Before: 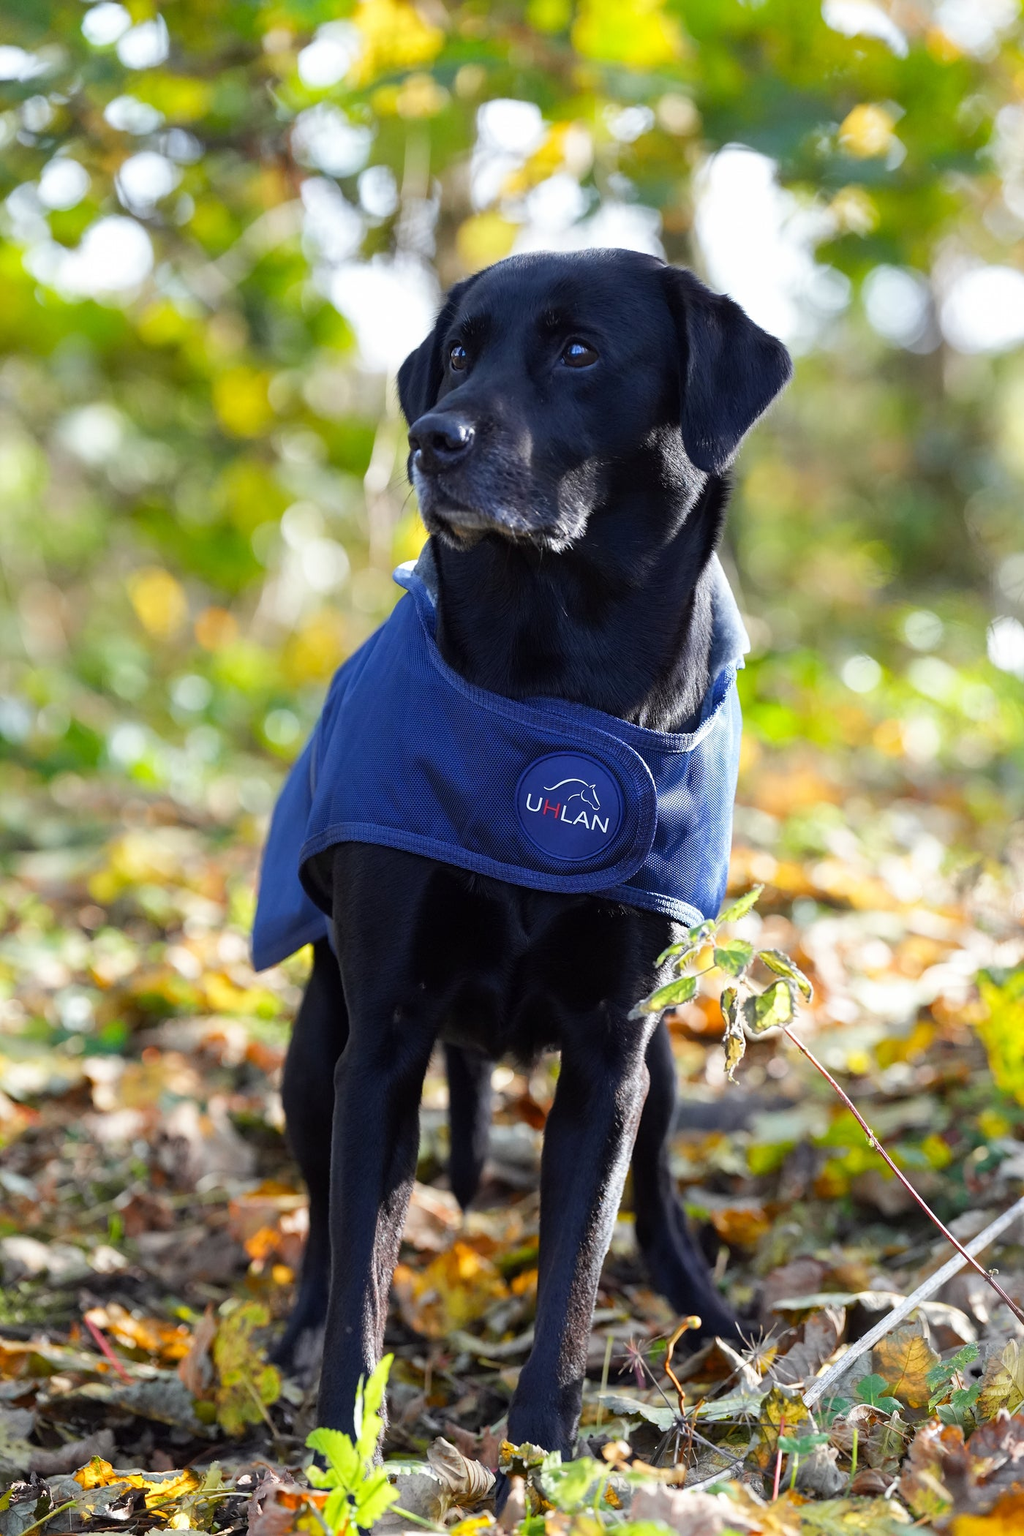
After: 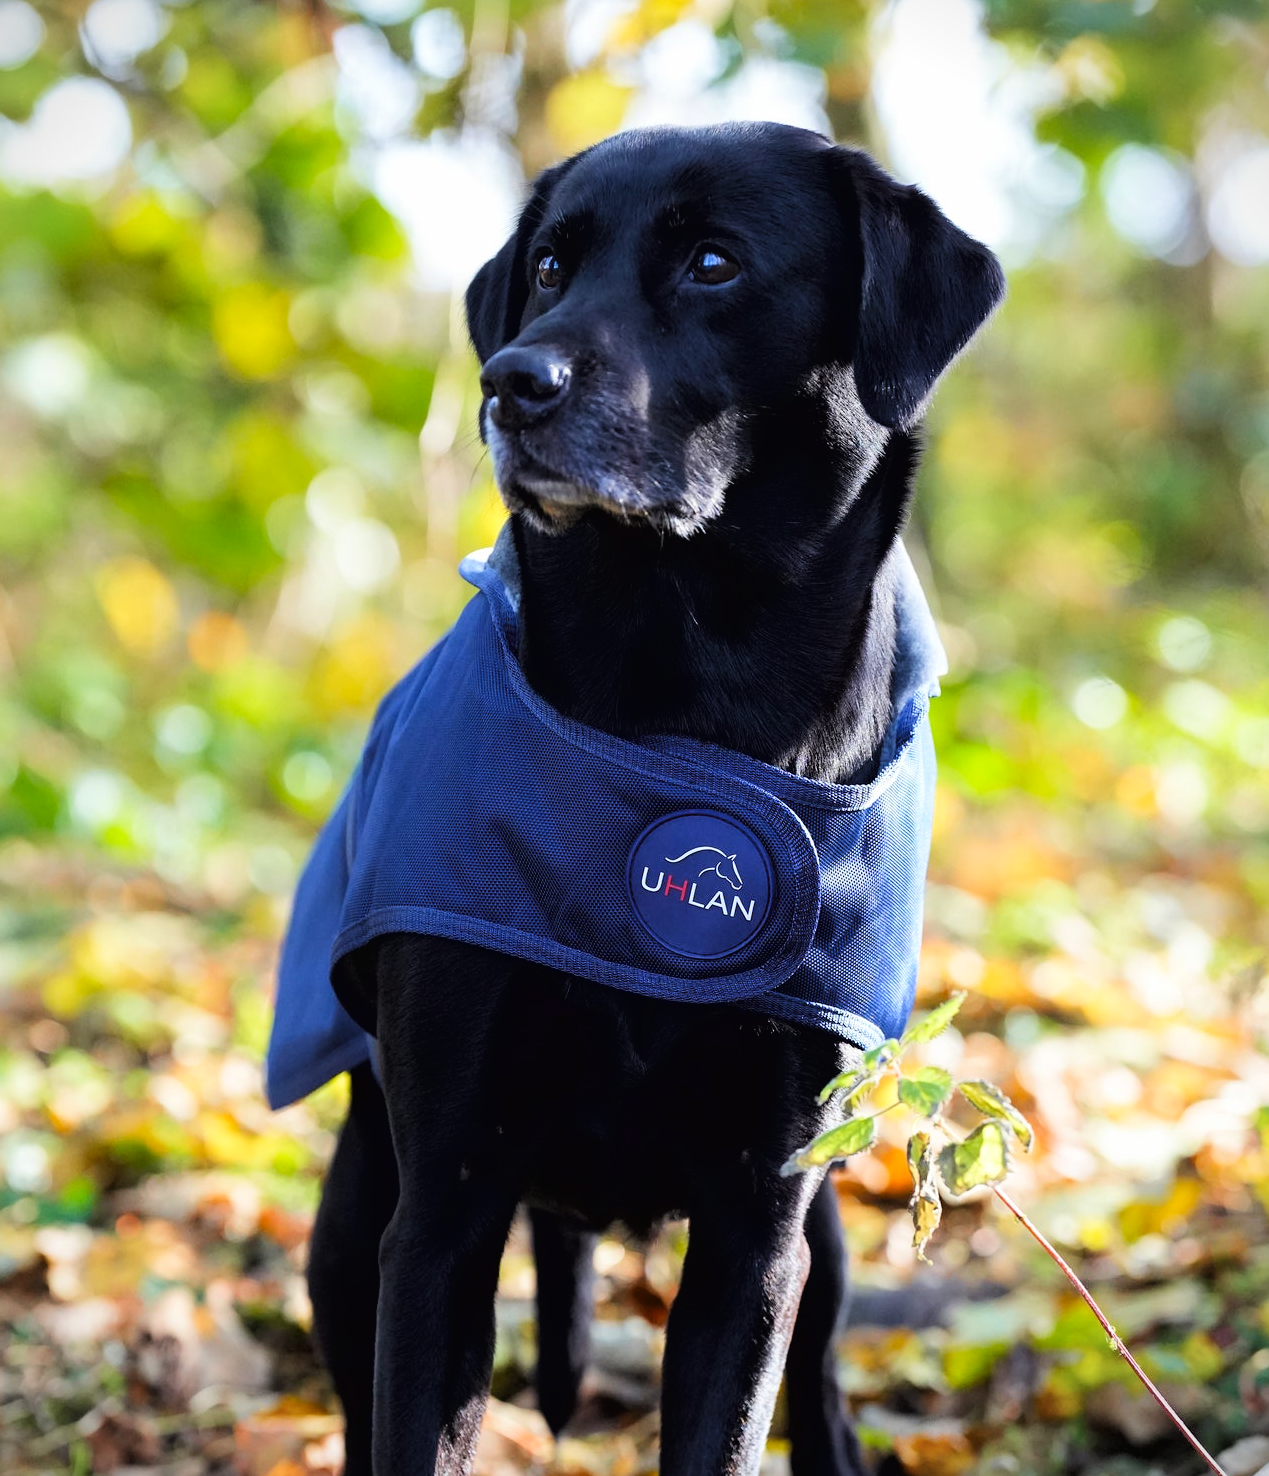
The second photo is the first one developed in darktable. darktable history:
tone curve: curves: ch0 [(0, 0.013) (0.054, 0.018) (0.205, 0.197) (0.289, 0.309) (0.382, 0.437) (0.475, 0.552) (0.666, 0.743) (0.791, 0.85) (1, 0.998)]; ch1 [(0, 0) (0.394, 0.338) (0.449, 0.404) (0.499, 0.498) (0.526, 0.528) (0.543, 0.564) (0.589, 0.633) (0.66, 0.687) (0.783, 0.804) (1, 1)]; ch2 [(0, 0) (0.304, 0.31) (0.403, 0.399) (0.441, 0.421) (0.474, 0.466) (0.498, 0.496) (0.524, 0.538) (0.555, 0.584) (0.633, 0.665) (0.7, 0.711) (1, 1)], color space Lab, linked channels, preserve colors none
vignetting: fall-off start 99.35%
crop: left 5.607%, top 10.425%, right 3.713%, bottom 19.258%
velvia: on, module defaults
